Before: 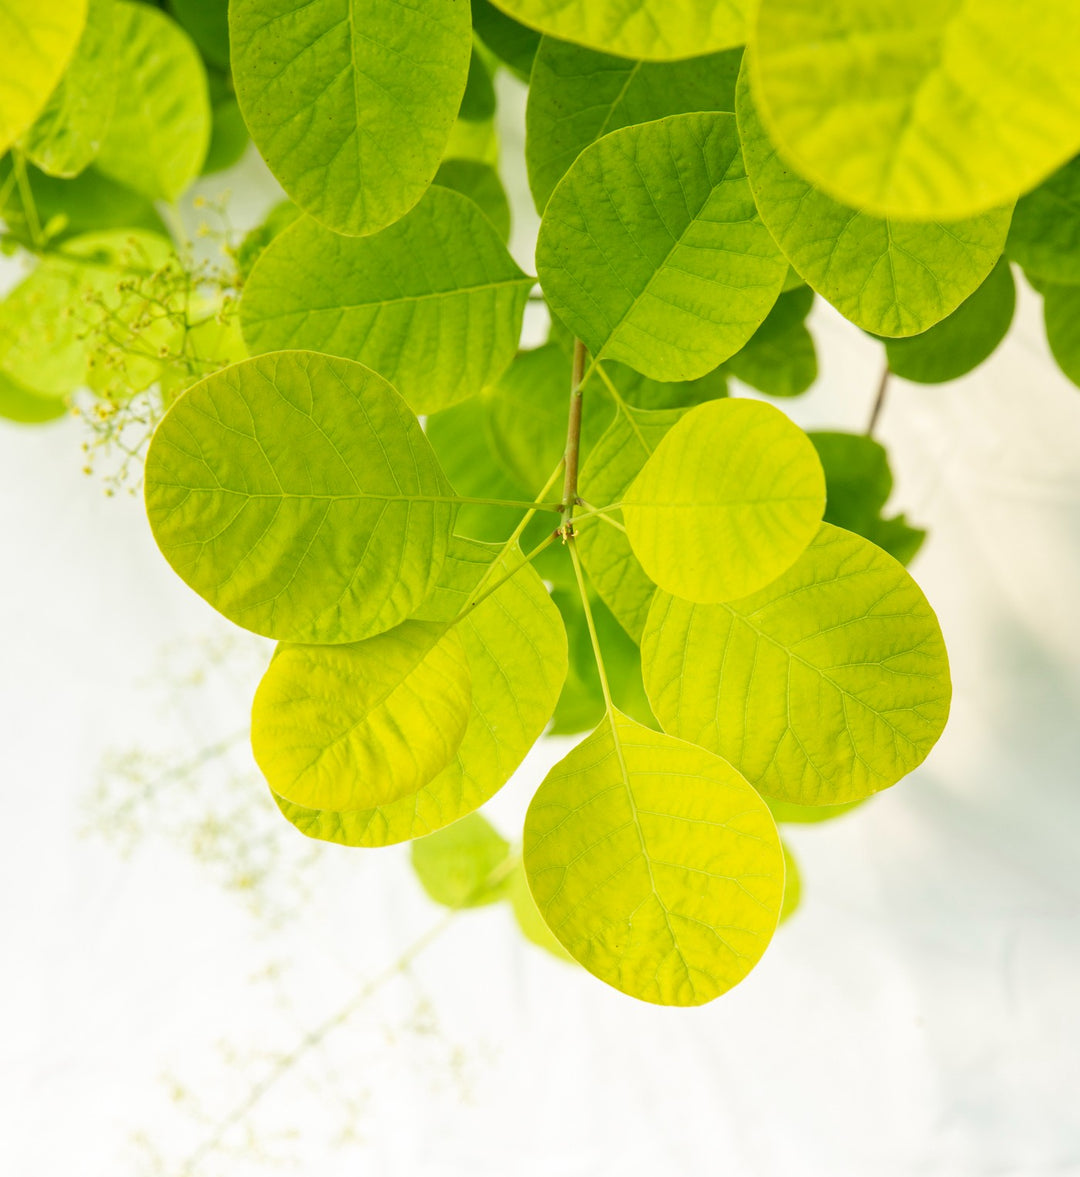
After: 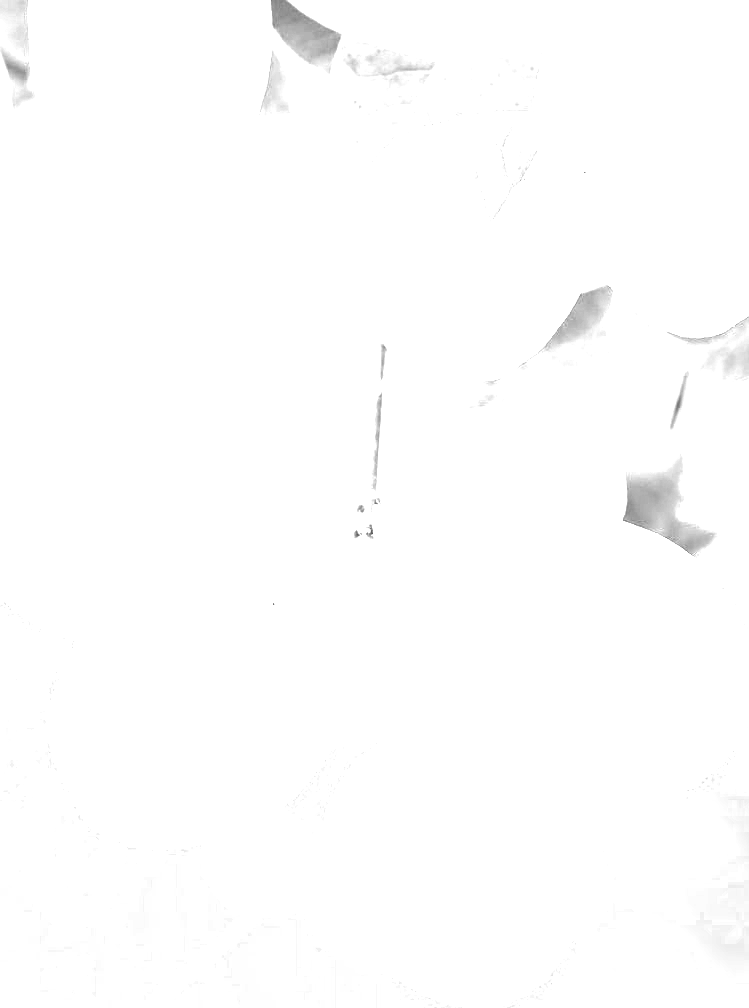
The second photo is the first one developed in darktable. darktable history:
crop: left 18.533%, right 12.065%, bottom 14.299%
color zones: curves: ch0 [(0, 0.554) (0.146, 0.662) (0.293, 0.86) (0.503, 0.774) (0.637, 0.106) (0.74, 0.072) (0.866, 0.488) (0.998, 0.569)]; ch1 [(0, 0) (0.143, 0) (0.286, 0) (0.429, 0) (0.571, 0) (0.714, 0) (0.857, 0)], mix 38.83%
shadows and highlights: radius 134.31, soften with gaussian
